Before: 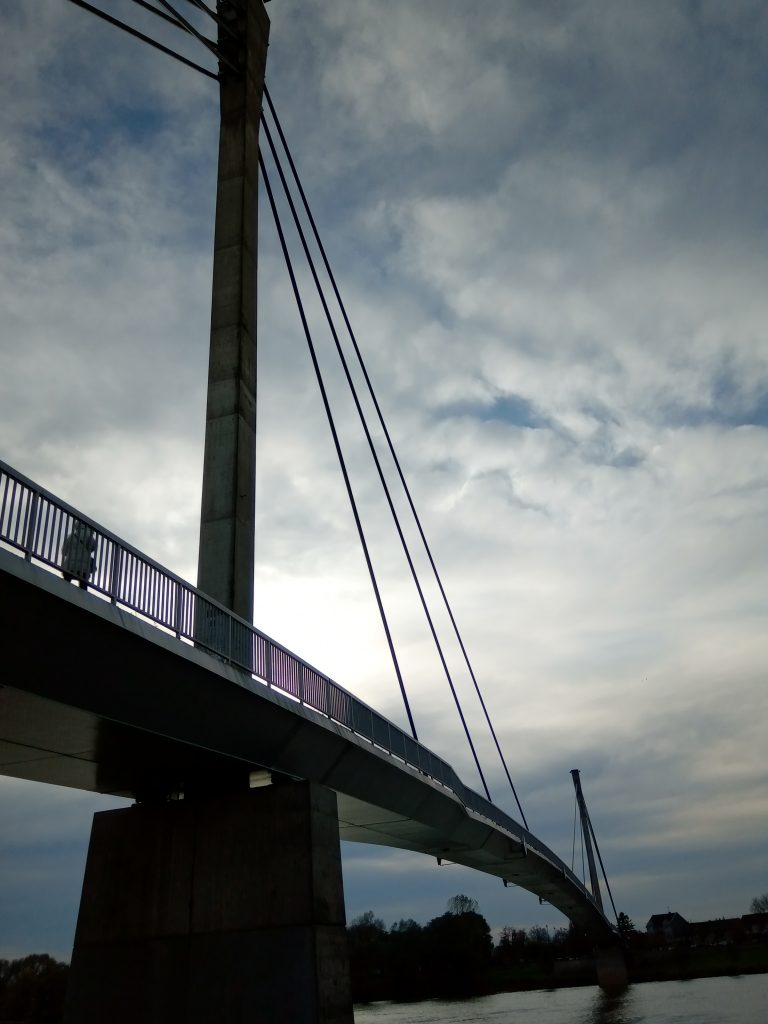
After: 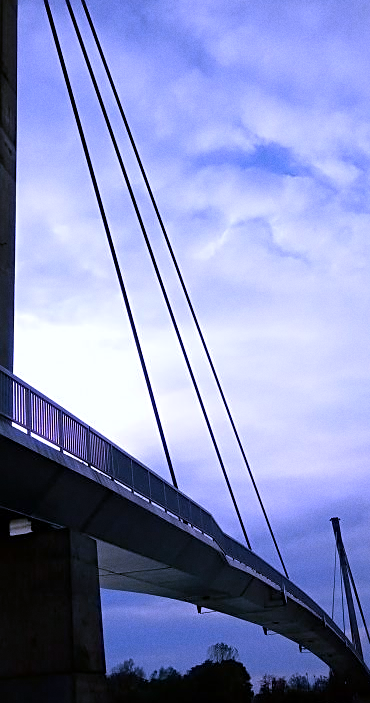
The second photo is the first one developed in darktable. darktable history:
white balance: red 0.98, blue 1.61
sharpen: on, module defaults
grain: coarseness 0.09 ISO, strength 16.61%
crop: left 31.379%, top 24.658%, right 20.326%, bottom 6.628%
